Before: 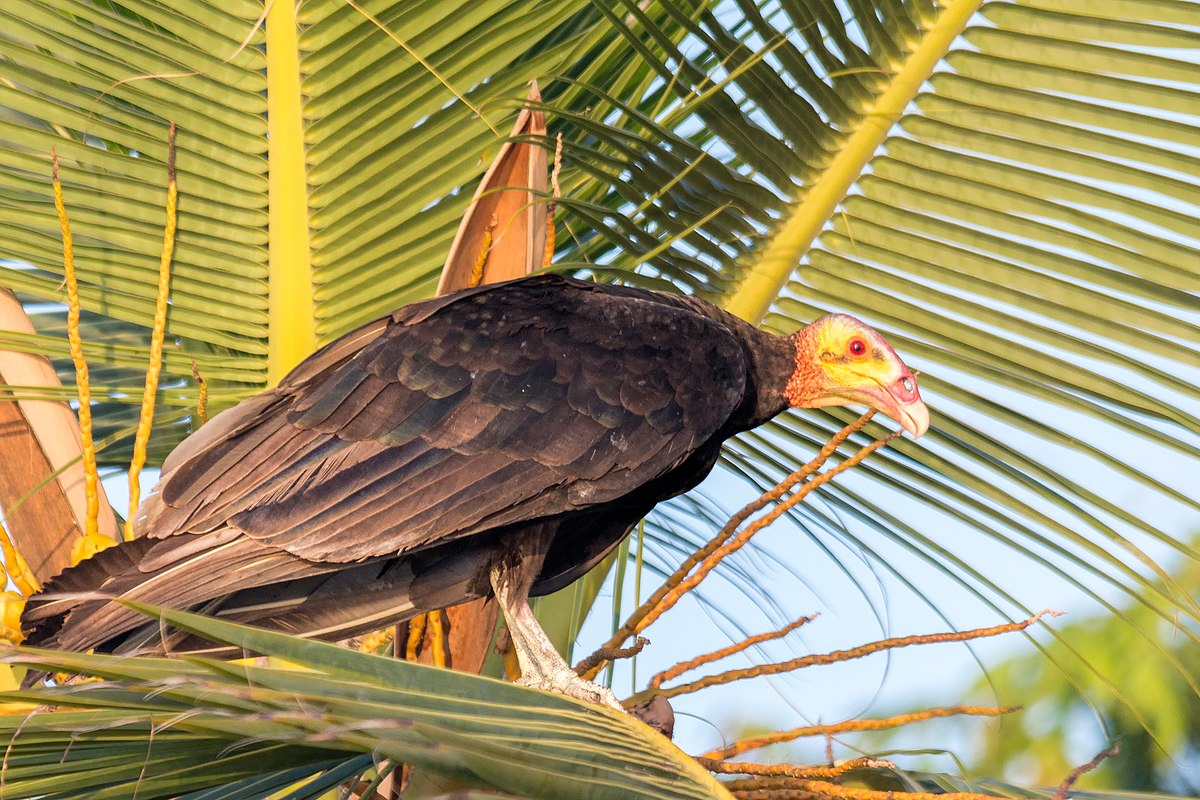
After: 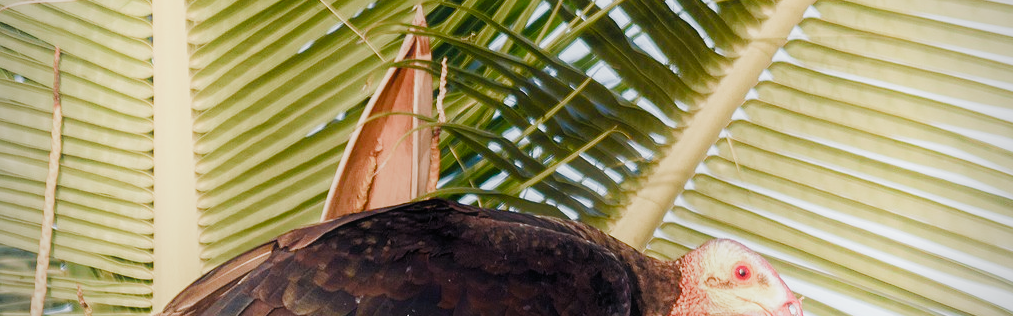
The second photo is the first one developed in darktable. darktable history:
filmic rgb: black relative exposure -7.65 EV, white relative exposure 4.56 EV, hardness 3.61, preserve chrominance RGB euclidean norm (legacy), color science v4 (2020)
color balance rgb: linear chroma grading › global chroma 15.282%, perceptual saturation grading › global saturation 20%, perceptual saturation grading › highlights -50.556%, perceptual saturation grading › shadows 30.708%, global vibrance 25.119%, contrast 10.189%
crop and rotate: left 9.634%, top 9.478%, right 5.902%, bottom 51.015%
vignetting: fall-off radius 46.28%
shadows and highlights: shadows -89.06, highlights 91.38, soften with gaussian
haze removal: strength -0.114, compatibility mode true, adaptive false
